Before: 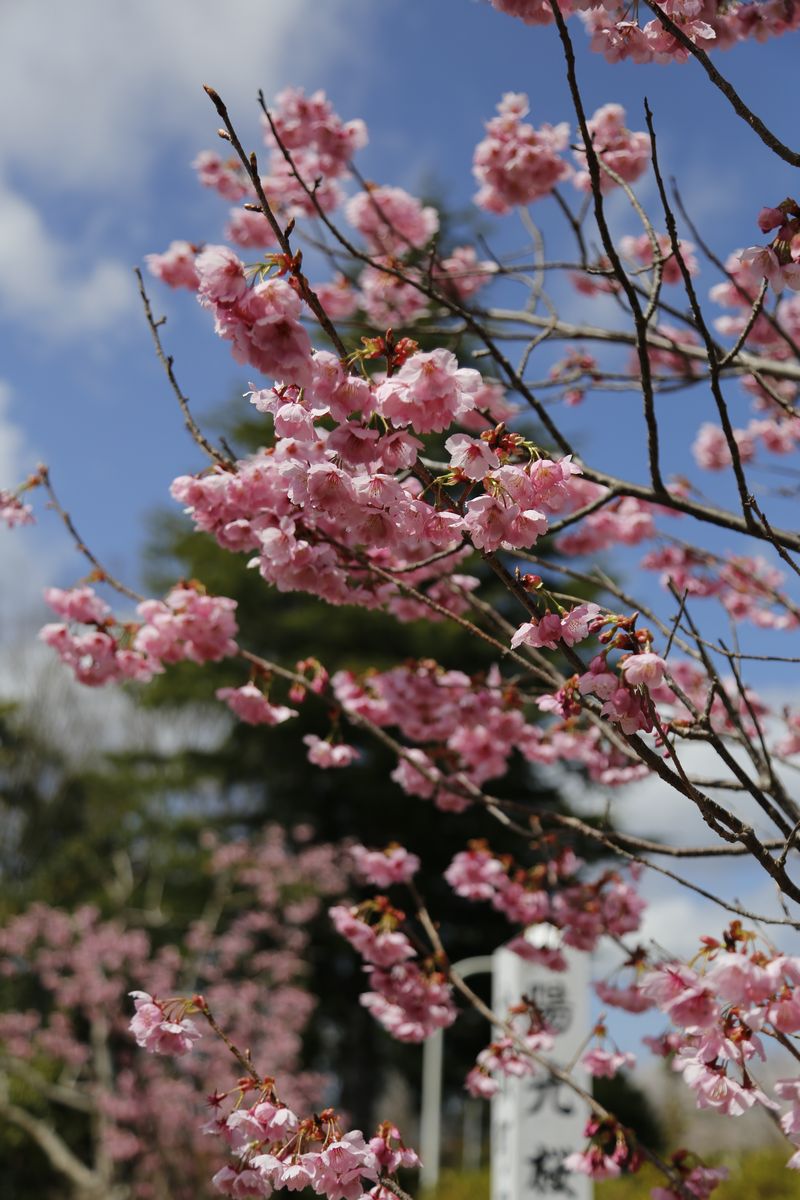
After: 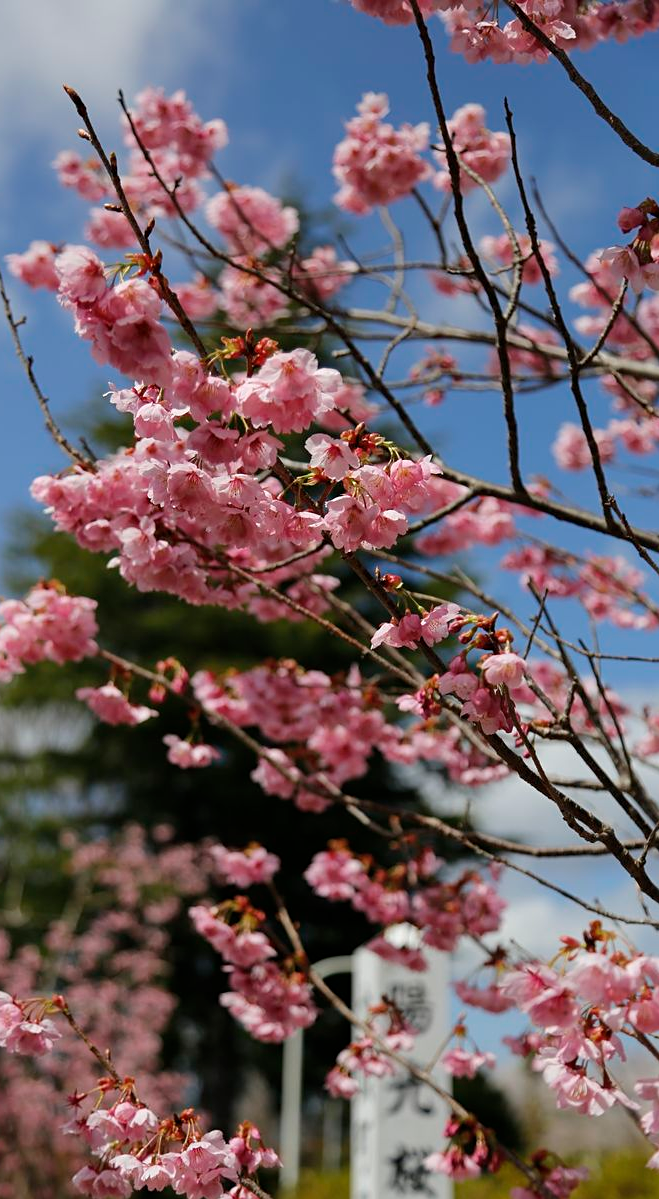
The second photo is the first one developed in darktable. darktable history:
crop: left 17.582%, bottom 0.031%
sharpen: amount 0.2
